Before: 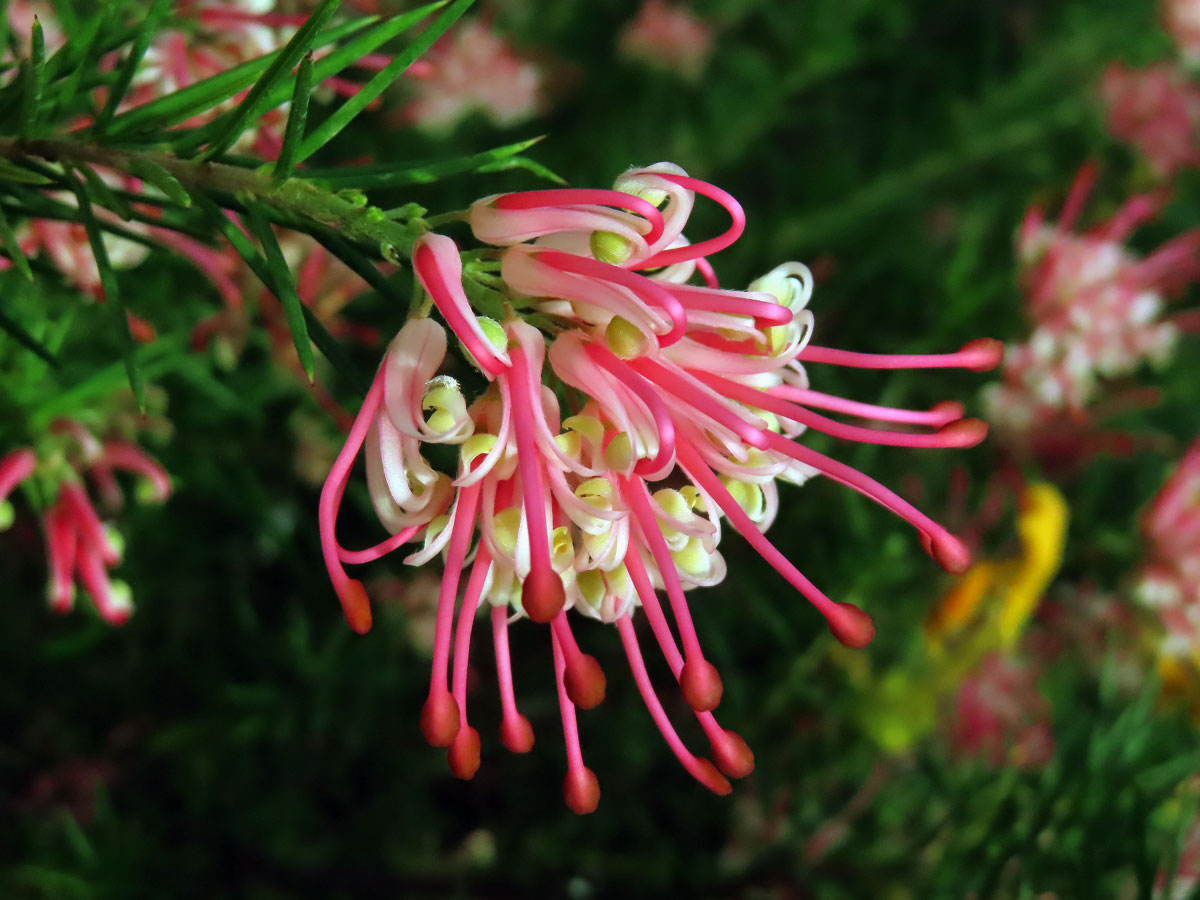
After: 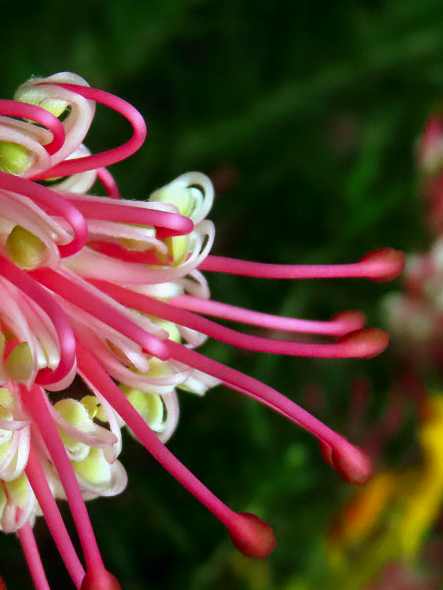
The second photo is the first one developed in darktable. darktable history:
crop and rotate: left 49.936%, top 10.094%, right 13.136%, bottom 24.256%
contrast brightness saturation: brightness -0.09
